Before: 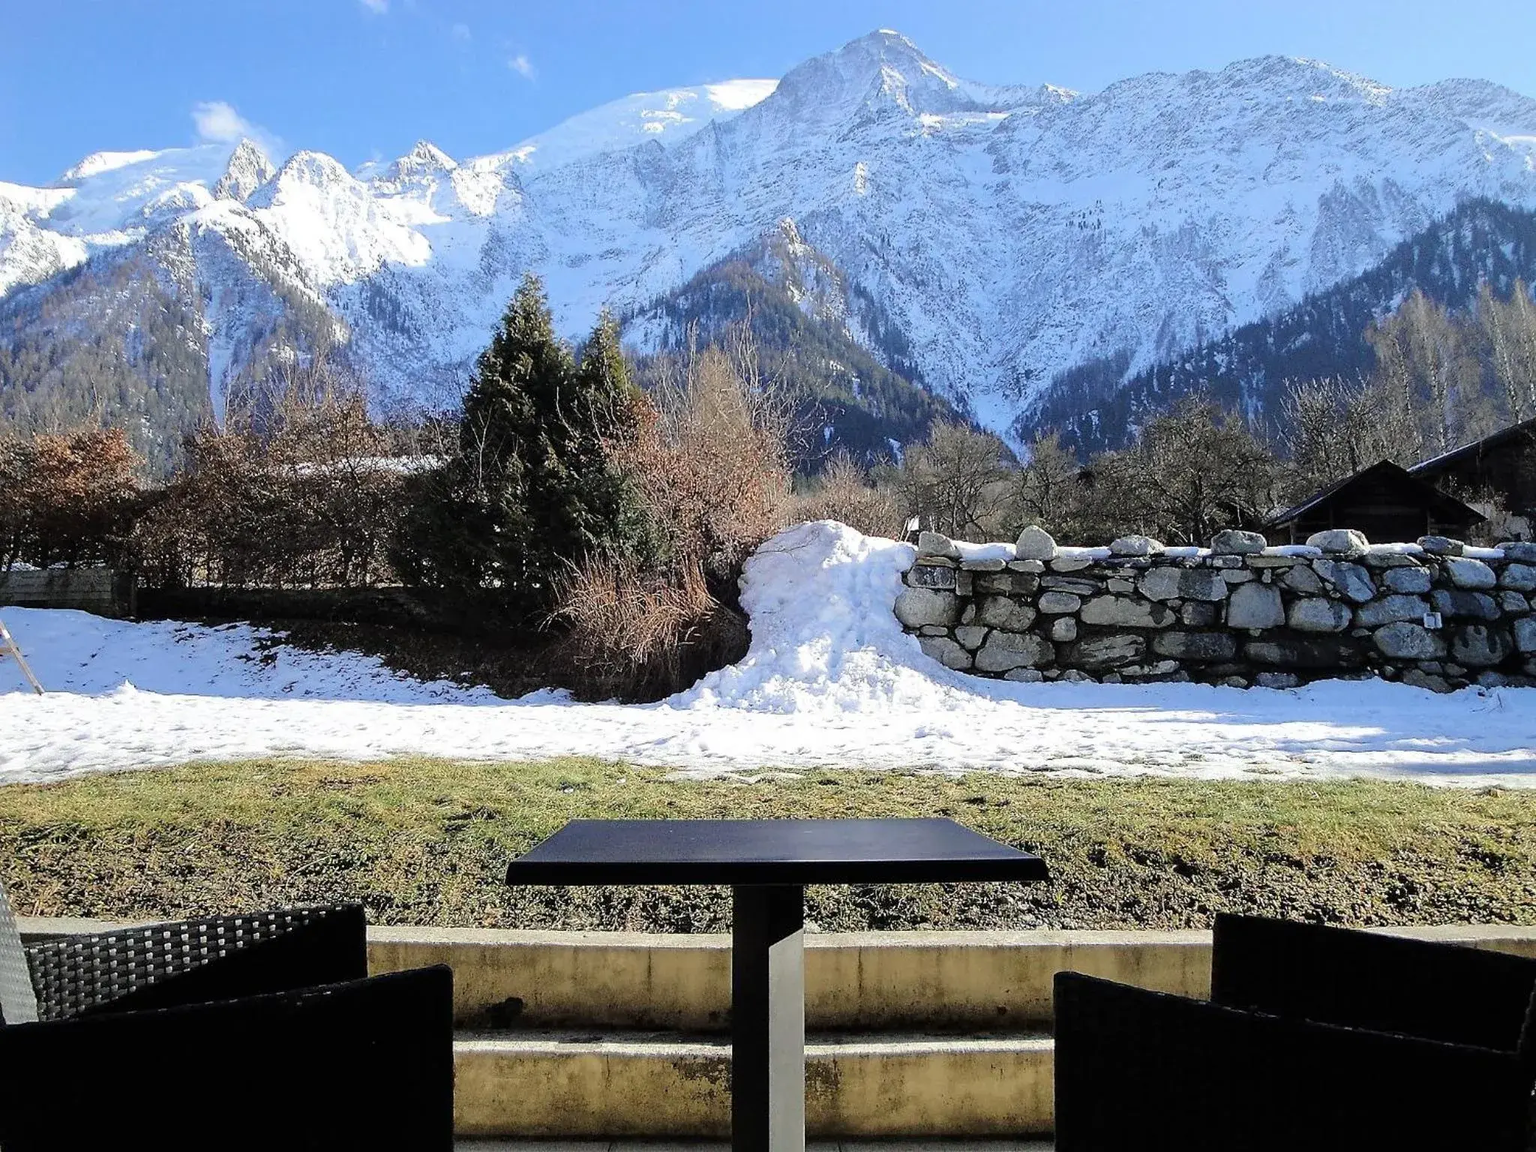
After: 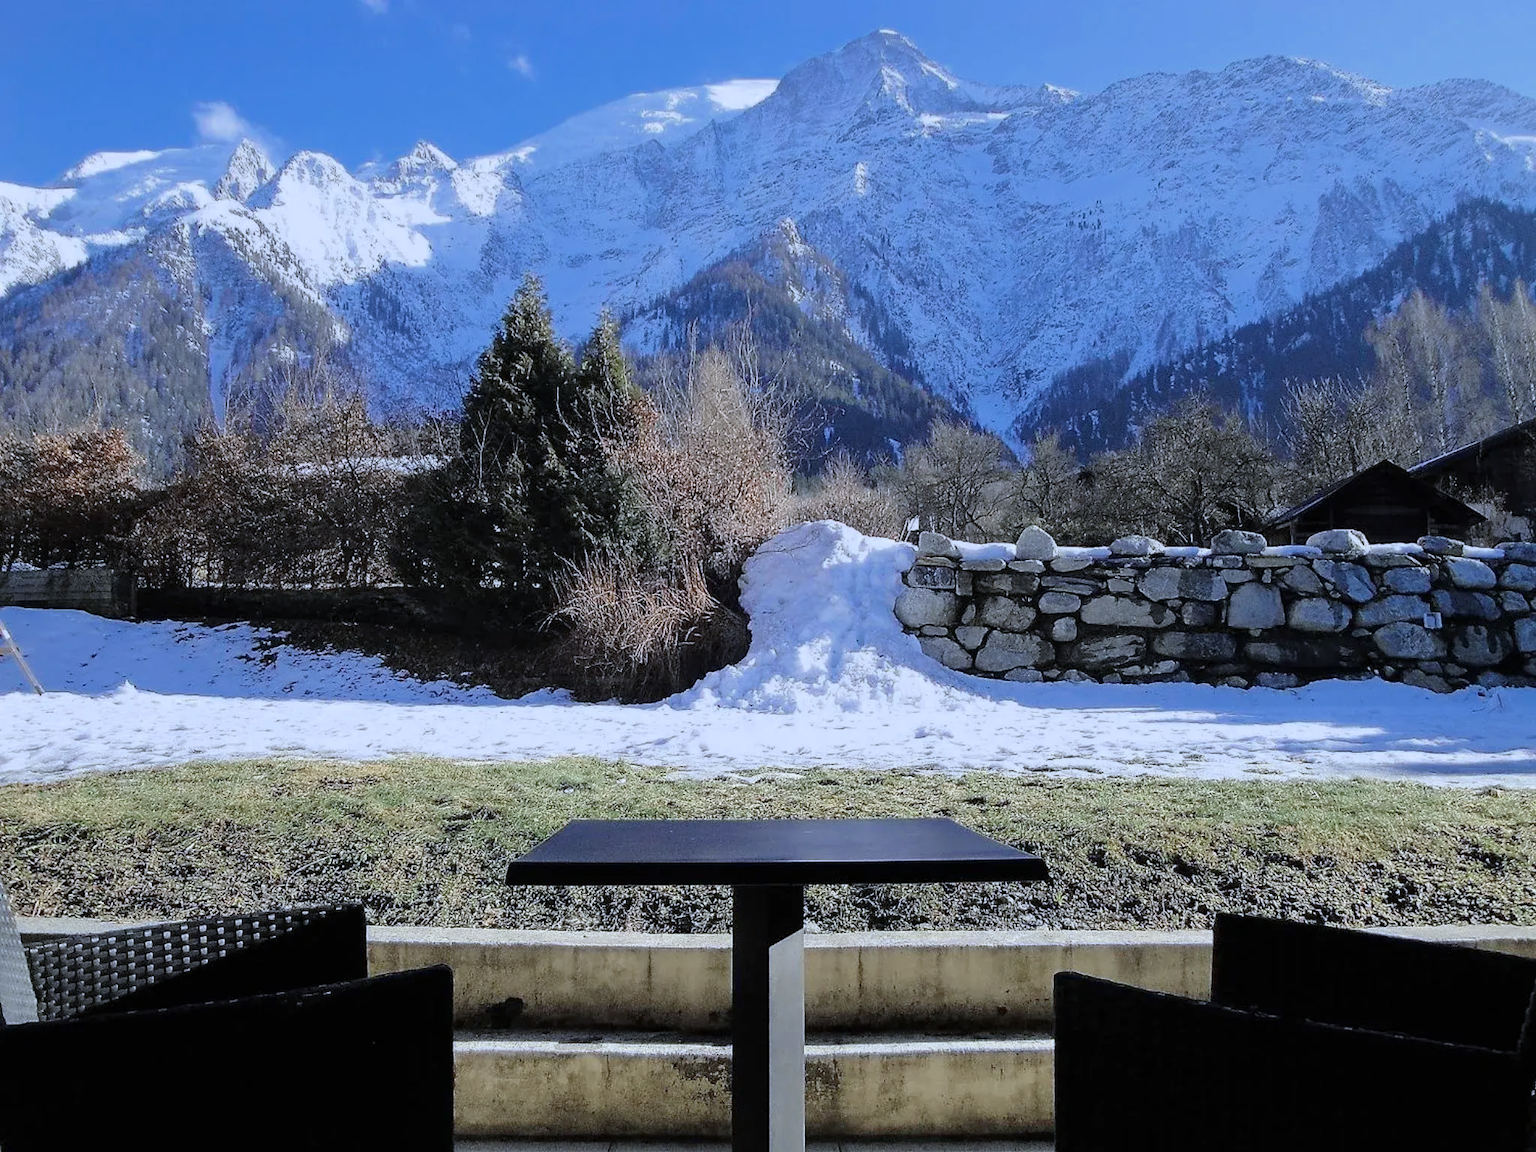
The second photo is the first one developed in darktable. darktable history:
color zones: curves: ch0 [(0, 0.5) (0.125, 0.4) (0.25, 0.5) (0.375, 0.4) (0.5, 0.4) (0.625, 0.35) (0.75, 0.35) (0.875, 0.5)]; ch1 [(0, 0.35) (0.125, 0.45) (0.25, 0.35) (0.375, 0.35) (0.5, 0.35) (0.625, 0.35) (0.75, 0.45) (0.875, 0.35)]; ch2 [(0, 0.6) (0.125, 0.5) (0.25, 0.5) (0.375, 0.6) (0.5, 0.6) (0.625, 0.5) (0.75, 0.5) (0.875, 0.5)]
white balance: red 0.948, green 1.02, blue 1.176
